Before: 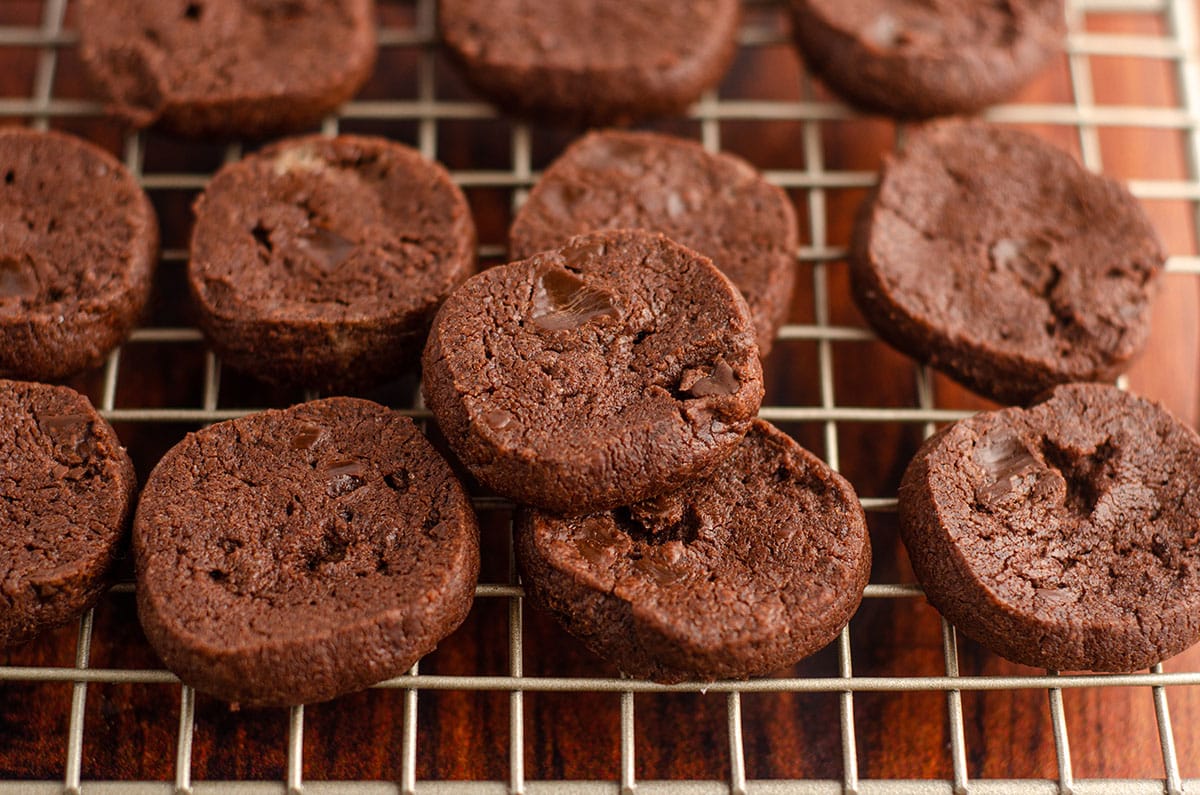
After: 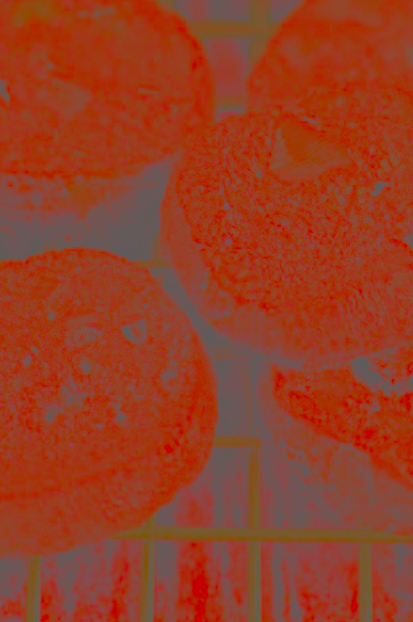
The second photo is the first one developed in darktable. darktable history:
contrast brightness saturation: contrast -0.983, brightness -0.163, saturation 0.761
sharpen: on, module defaults
crop and rotate: left 21.916%, top 18.742%, right 43.658%, bottom 2.98%
